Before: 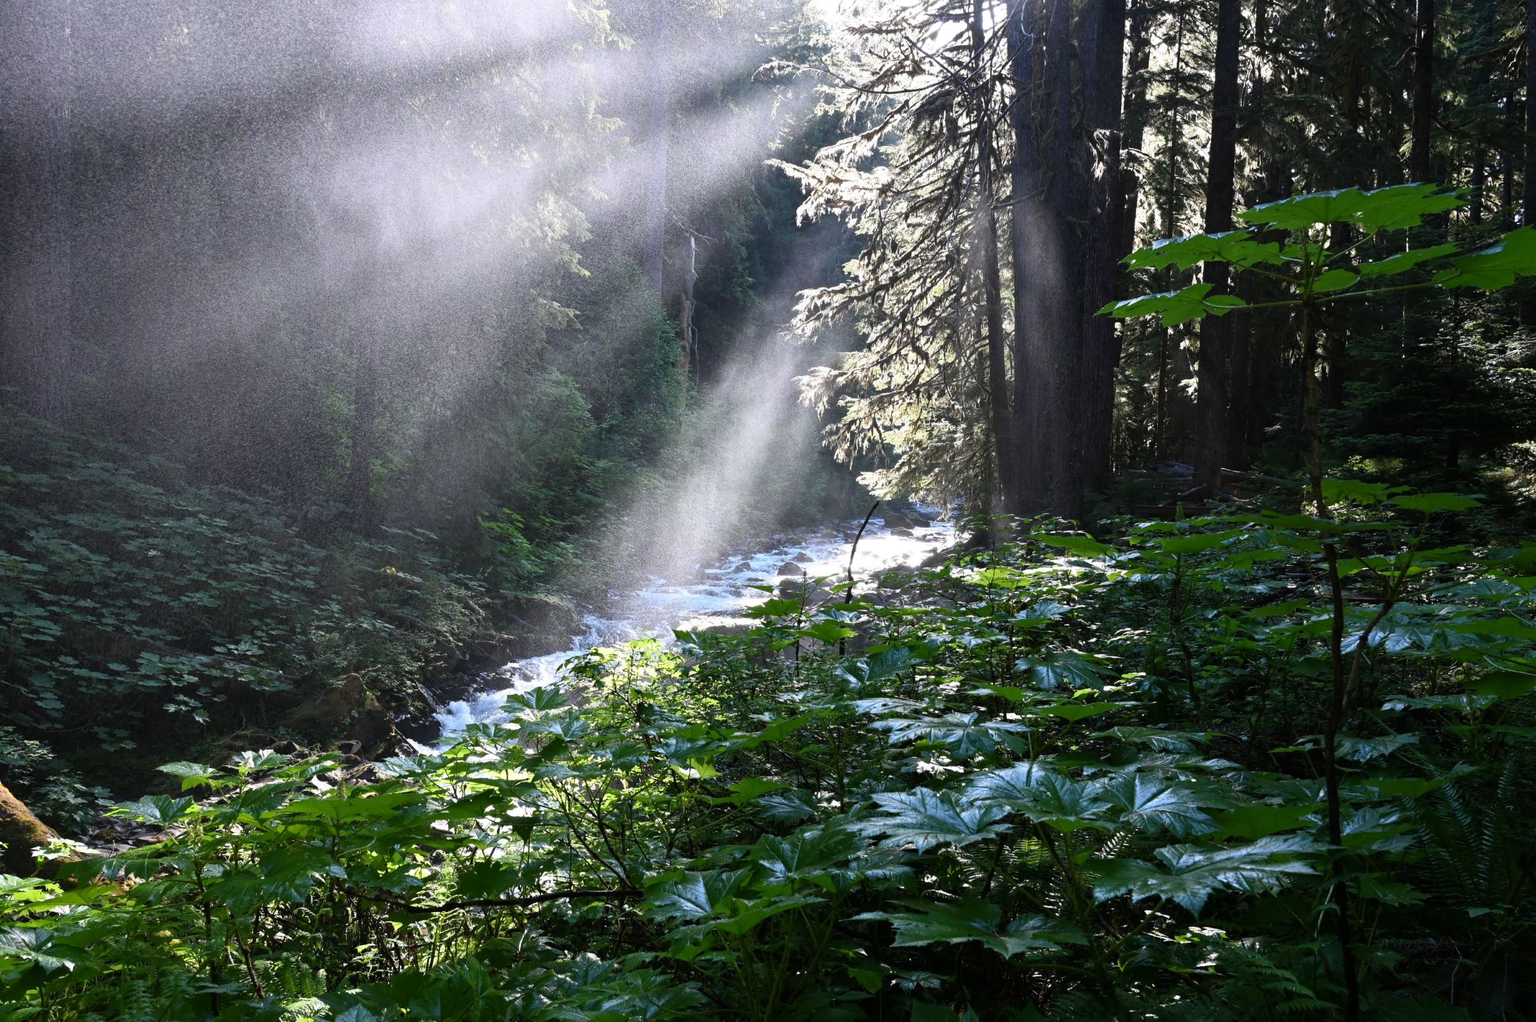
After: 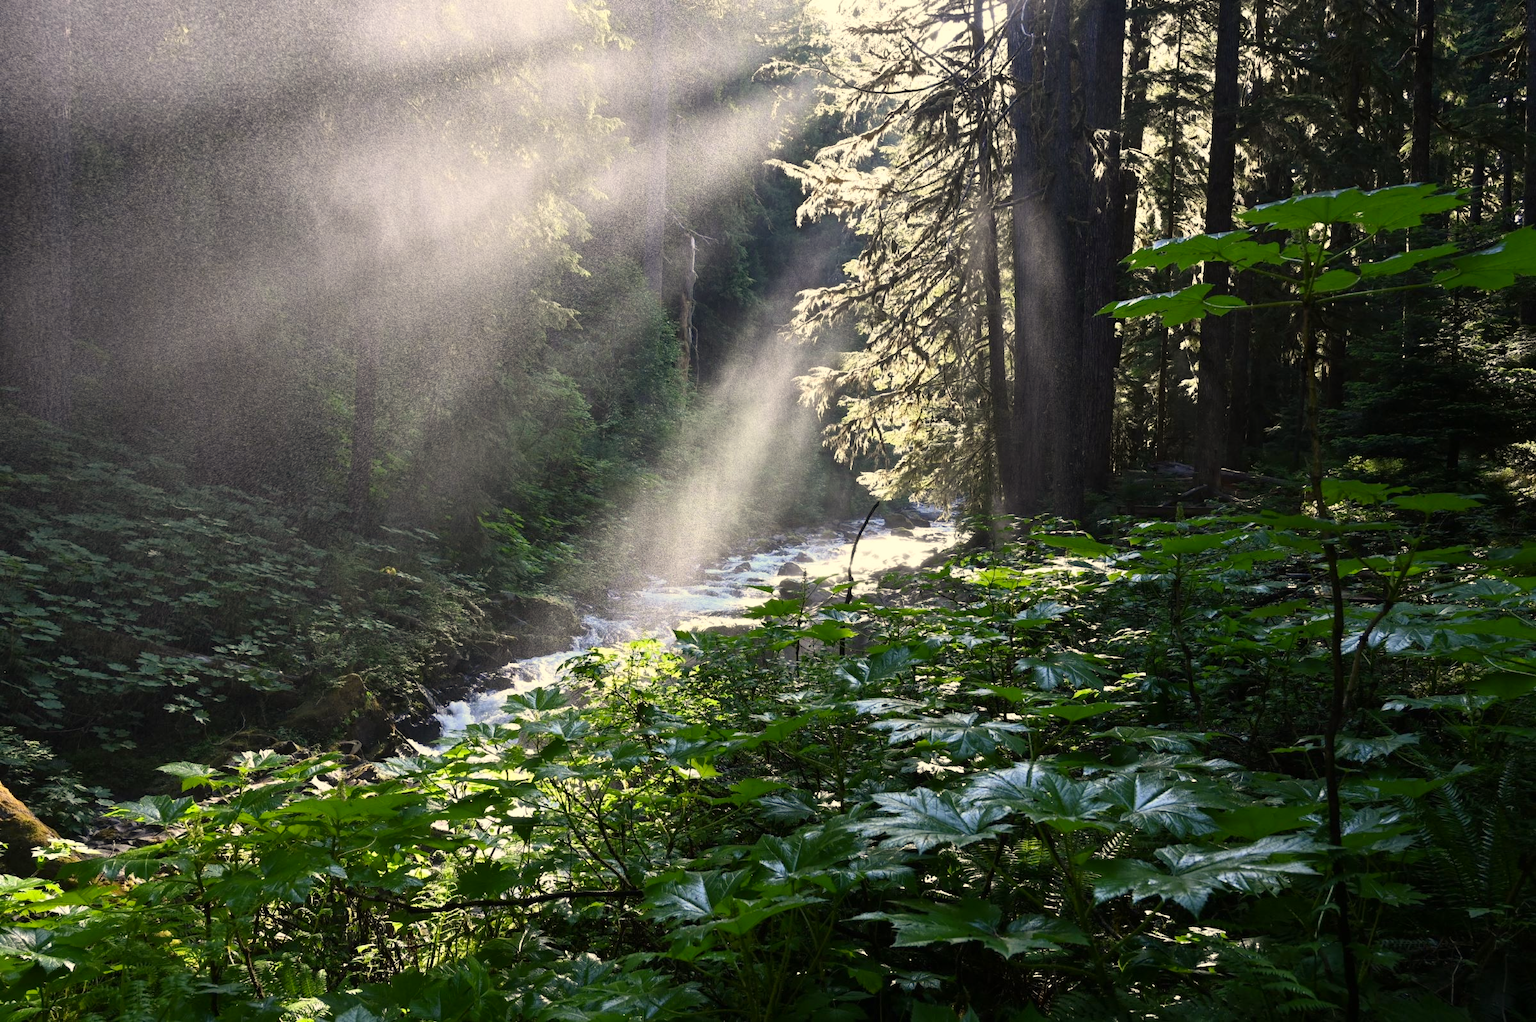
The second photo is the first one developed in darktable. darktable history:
color correction: highlights a* 1.42, highlights b* 18.07
